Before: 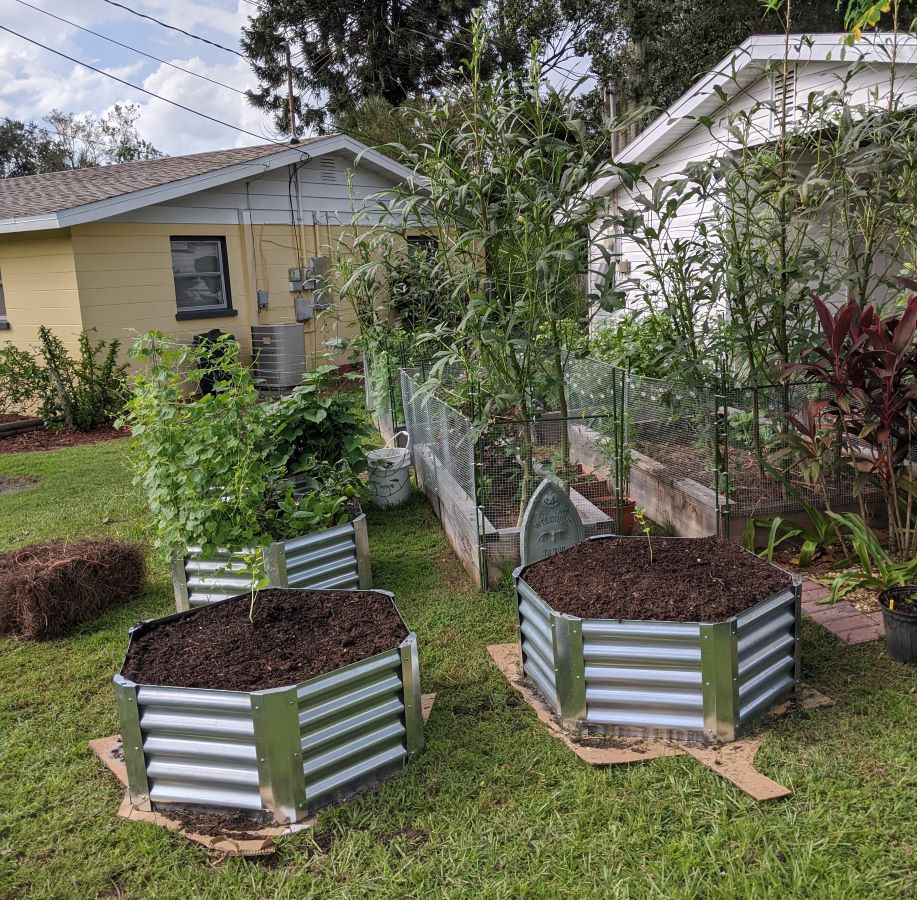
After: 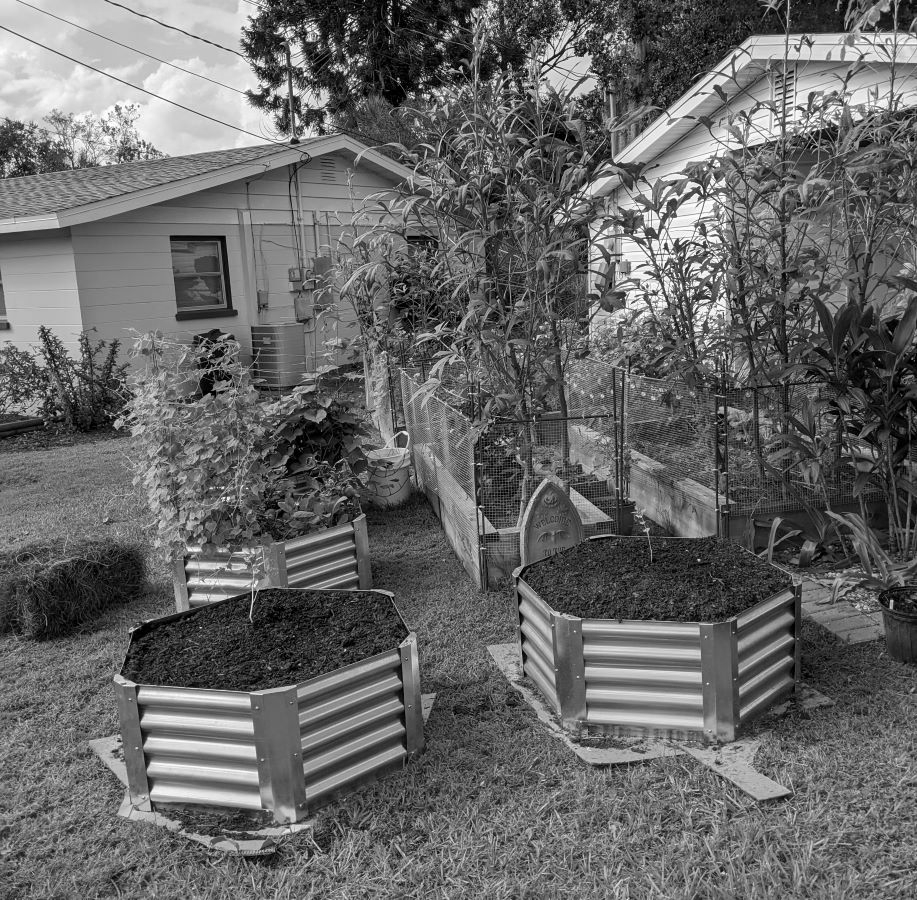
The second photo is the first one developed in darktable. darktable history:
monochrome: a 2.21, b -1.33, size 2.2
exposure: black level correction 0.001, compensate highlight preservation false
